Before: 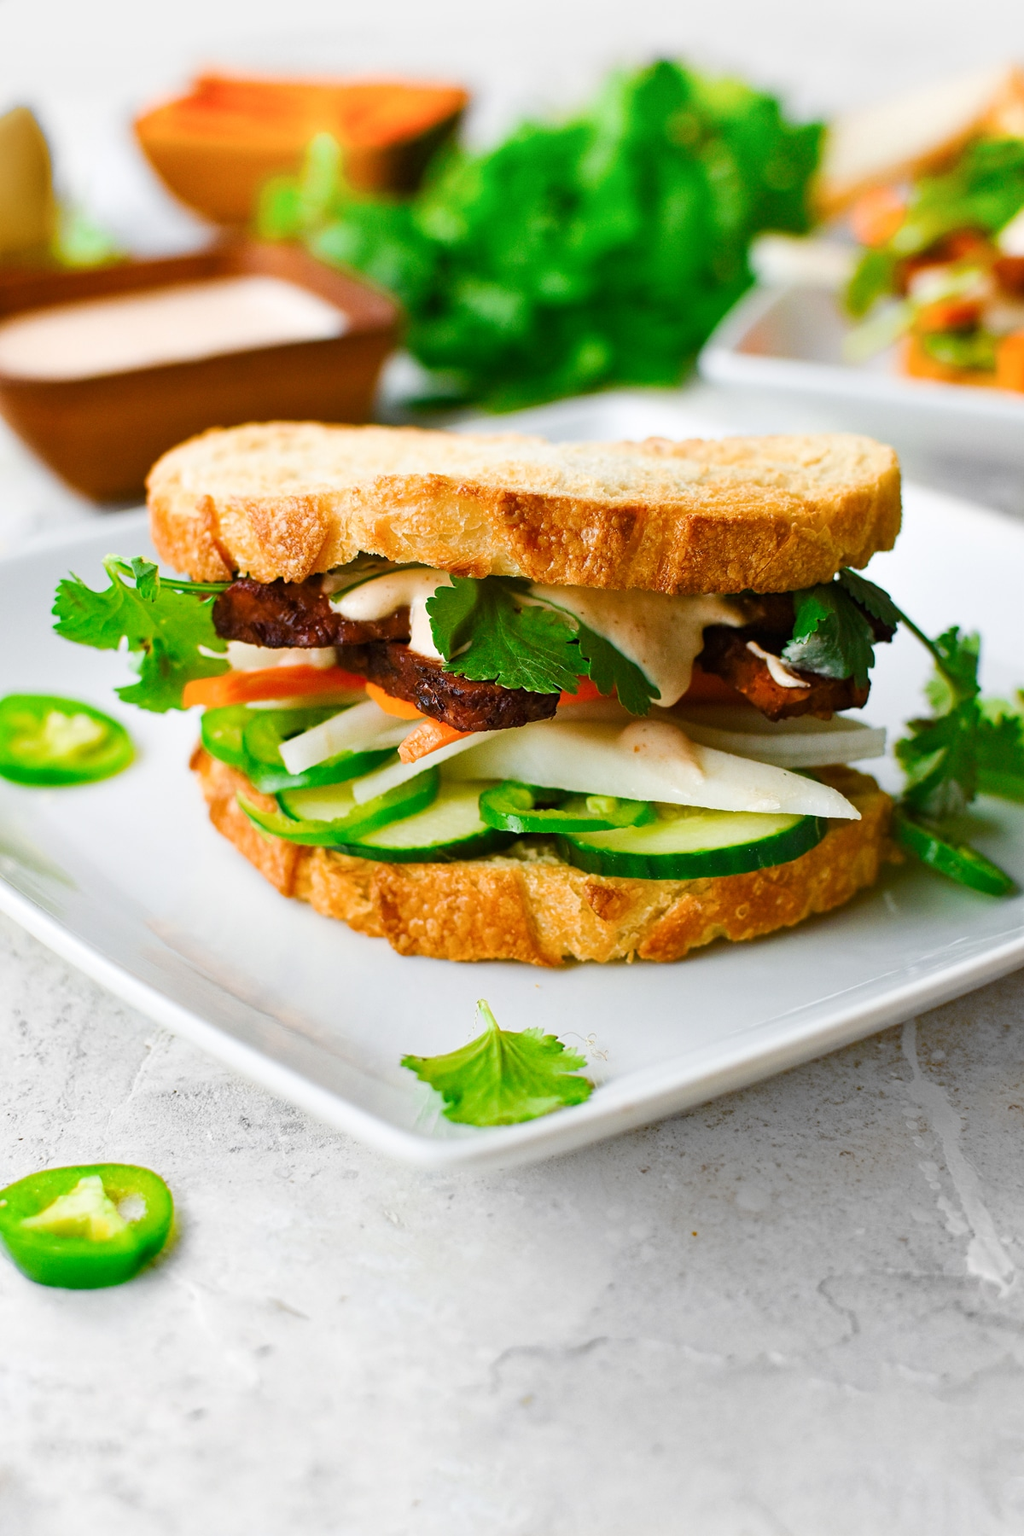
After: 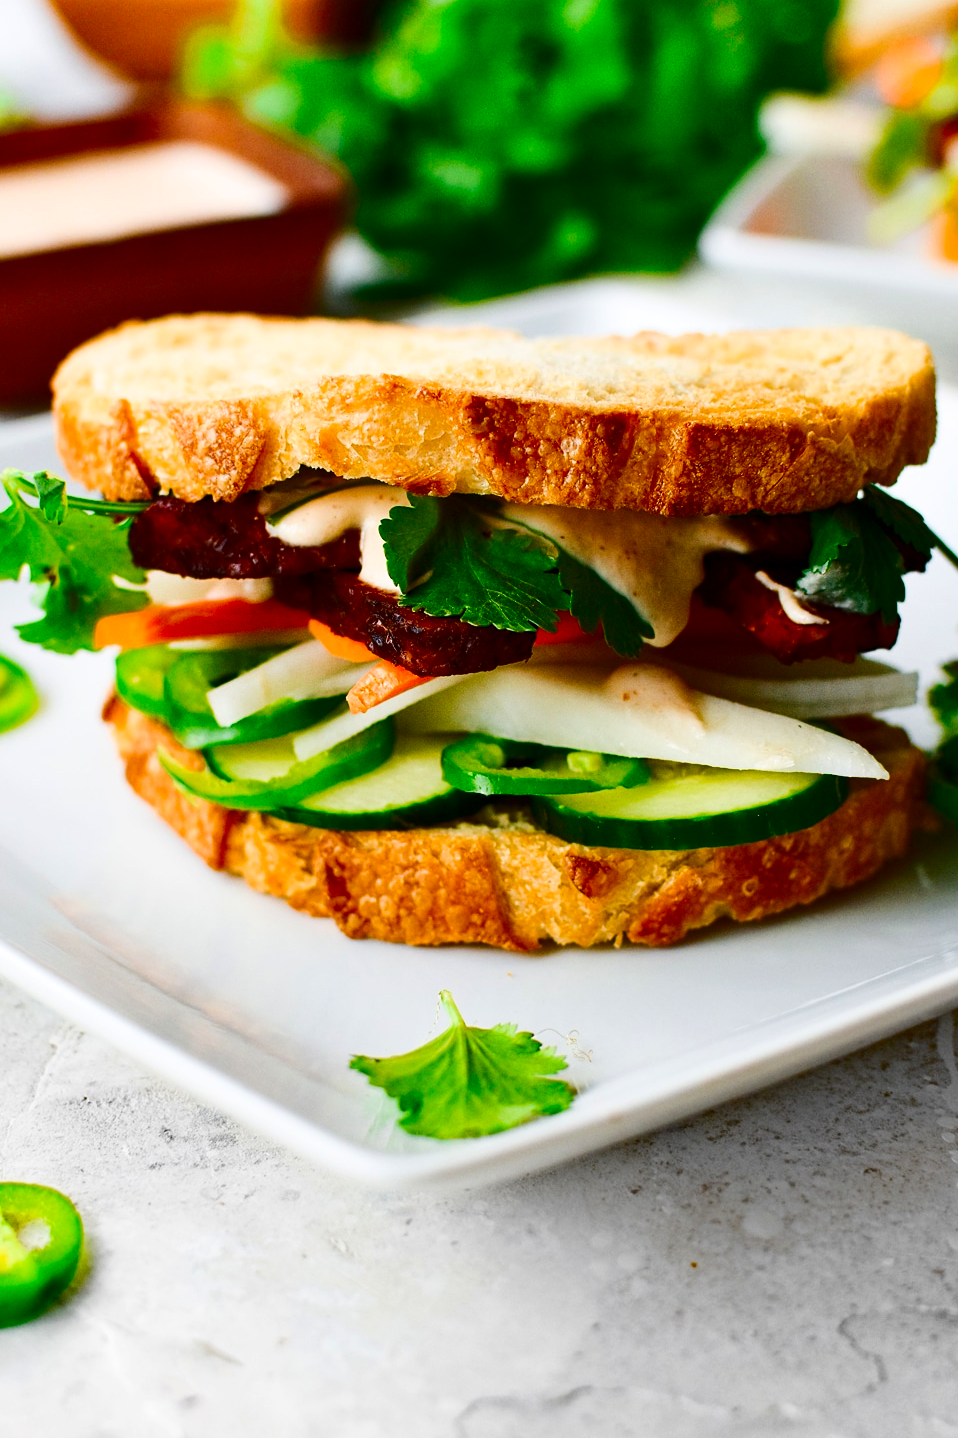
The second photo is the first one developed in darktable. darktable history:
crop and rotate: left 10.071%, top 10.071%, right 10.02%, bottom 10.02%
contrast brightness saturation: contrast 0.22, brightness -0.19, saturation 0.24
